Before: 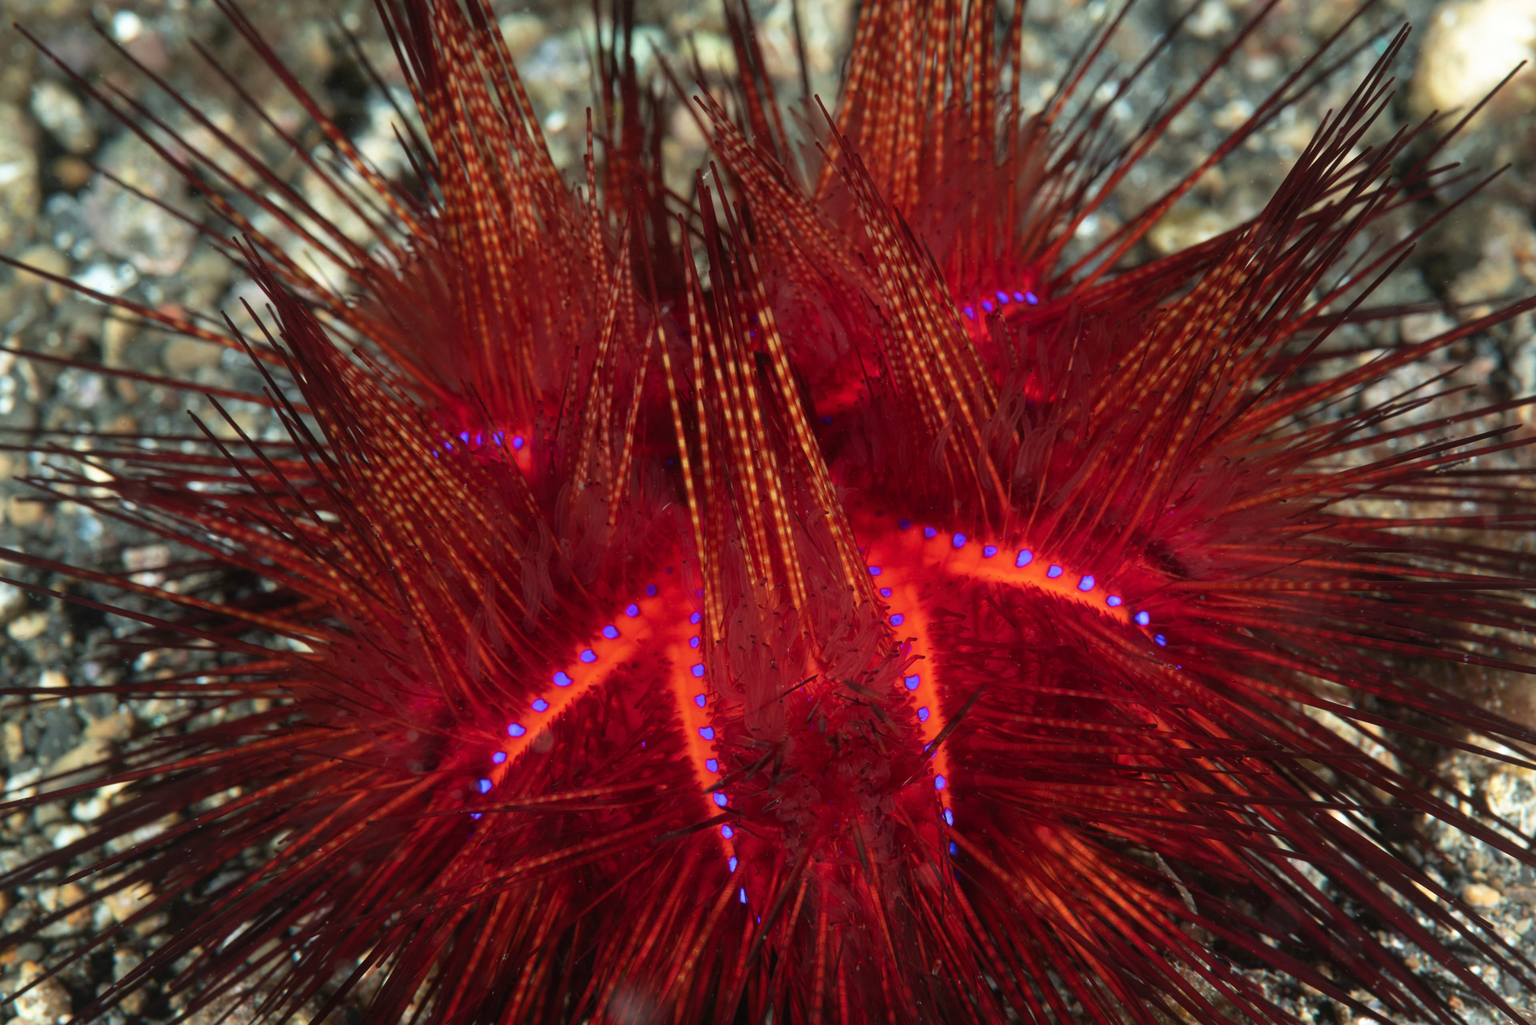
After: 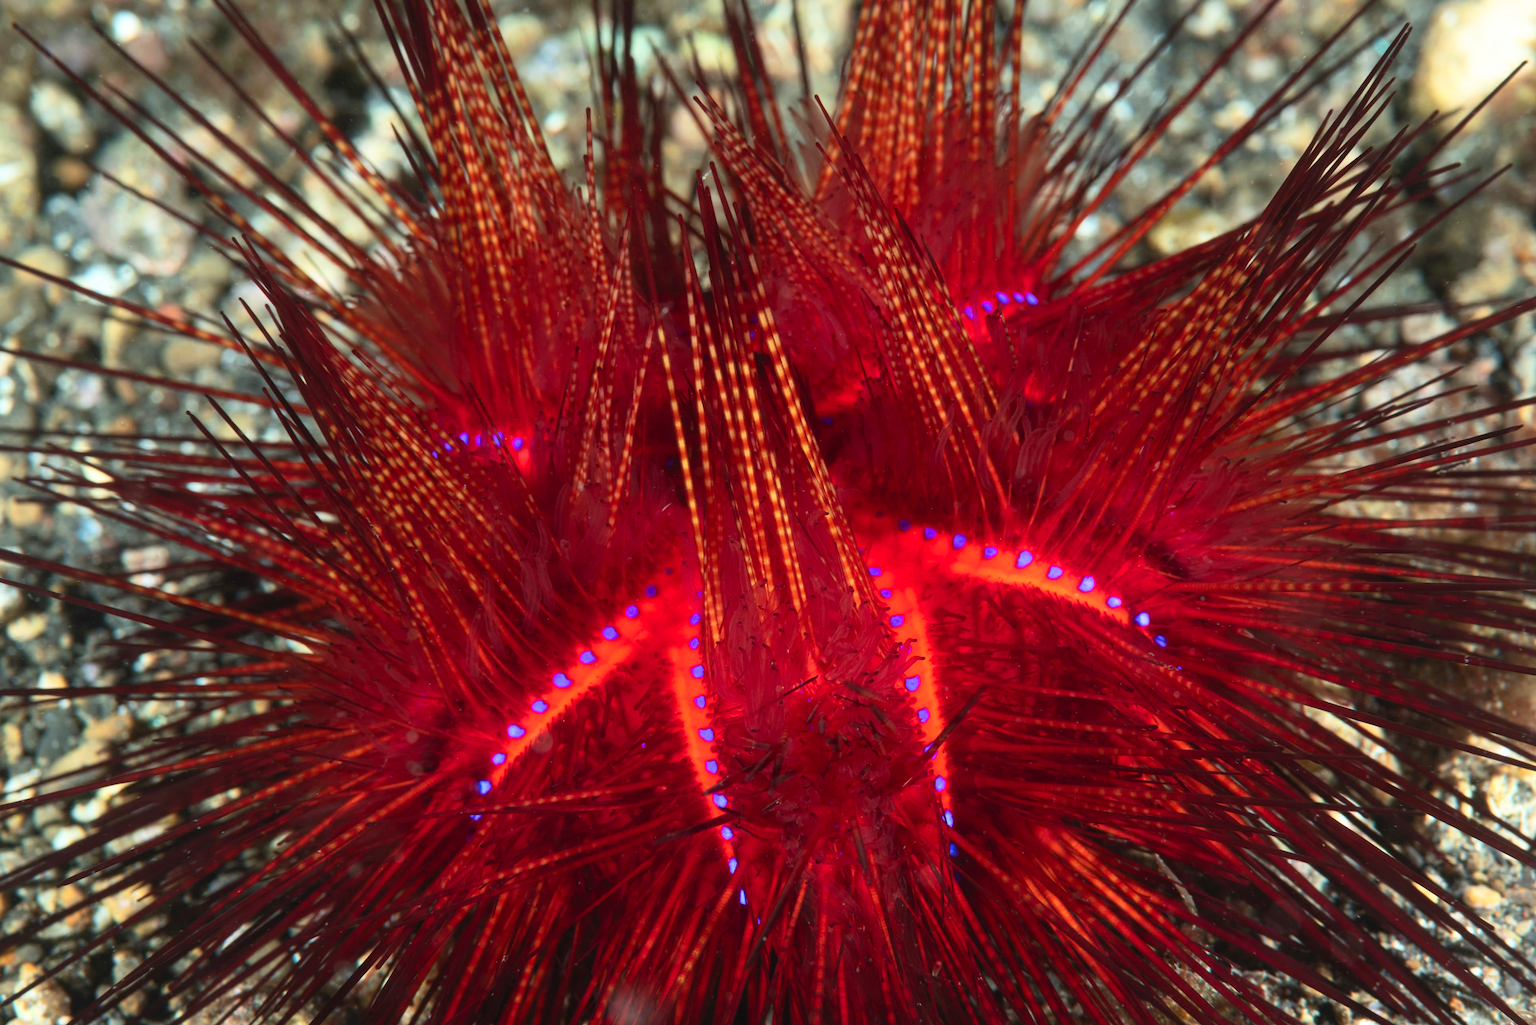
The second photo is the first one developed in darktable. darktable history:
contrast brightness saturation: contrast 0.202, brightness 0.159, saturation 0.225
crop and rotate: left 0.086%, bottom 0.003%
